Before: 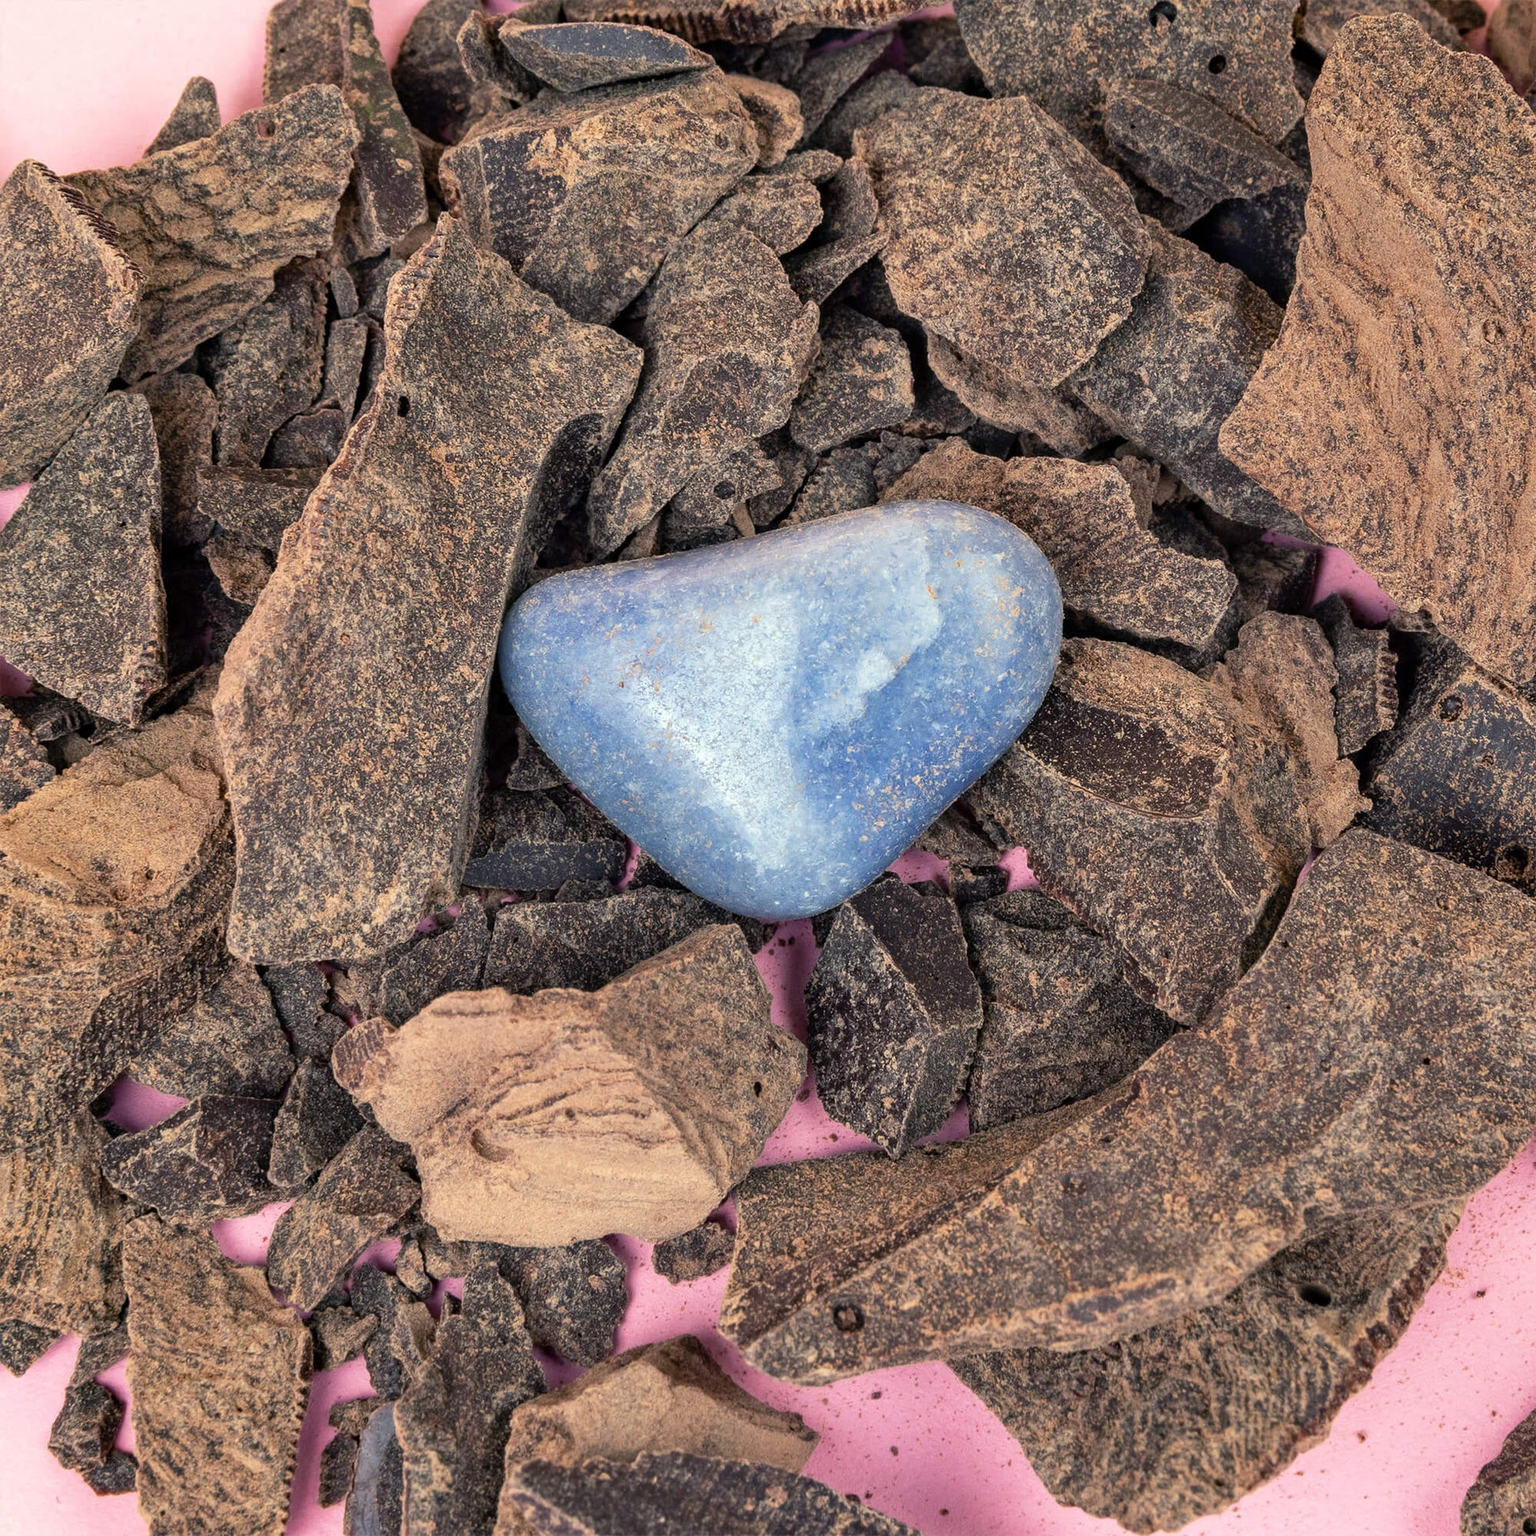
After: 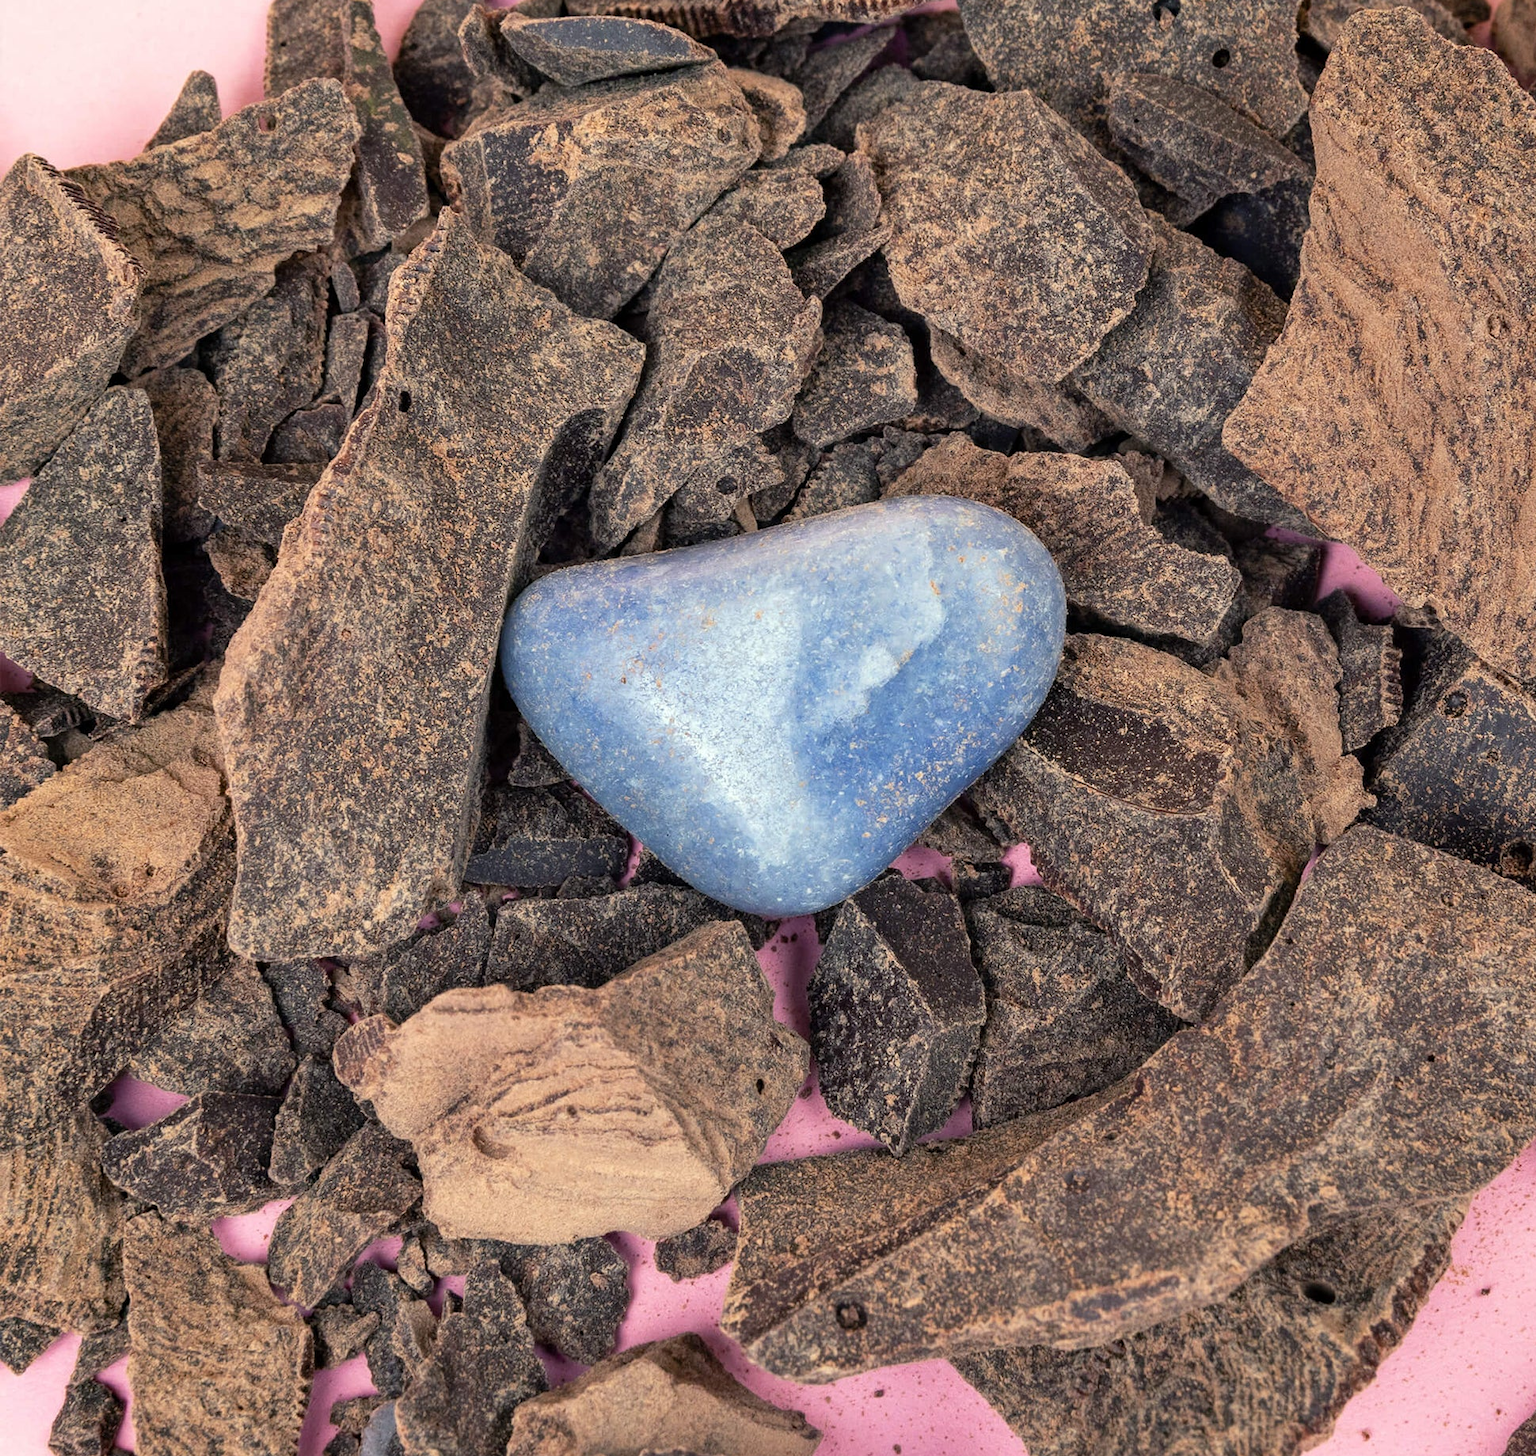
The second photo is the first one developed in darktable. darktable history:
white balance: emerald 1
crop: top 0.448%, right 0.264%, bottom 5.045%
